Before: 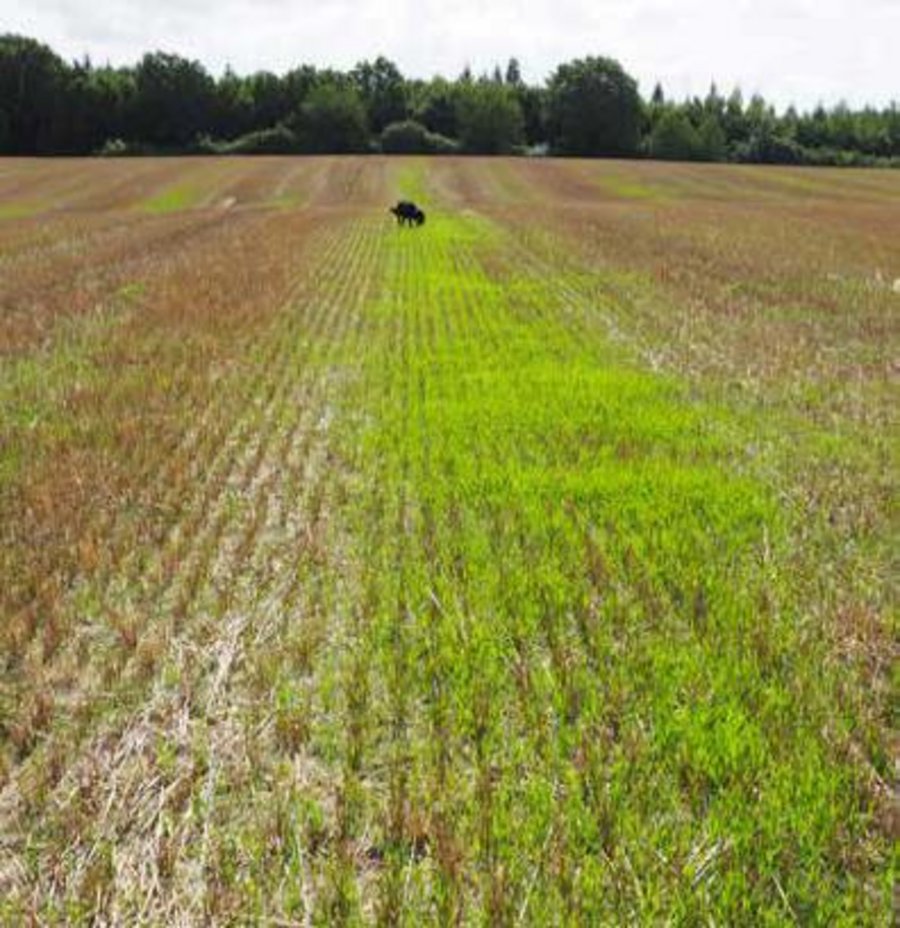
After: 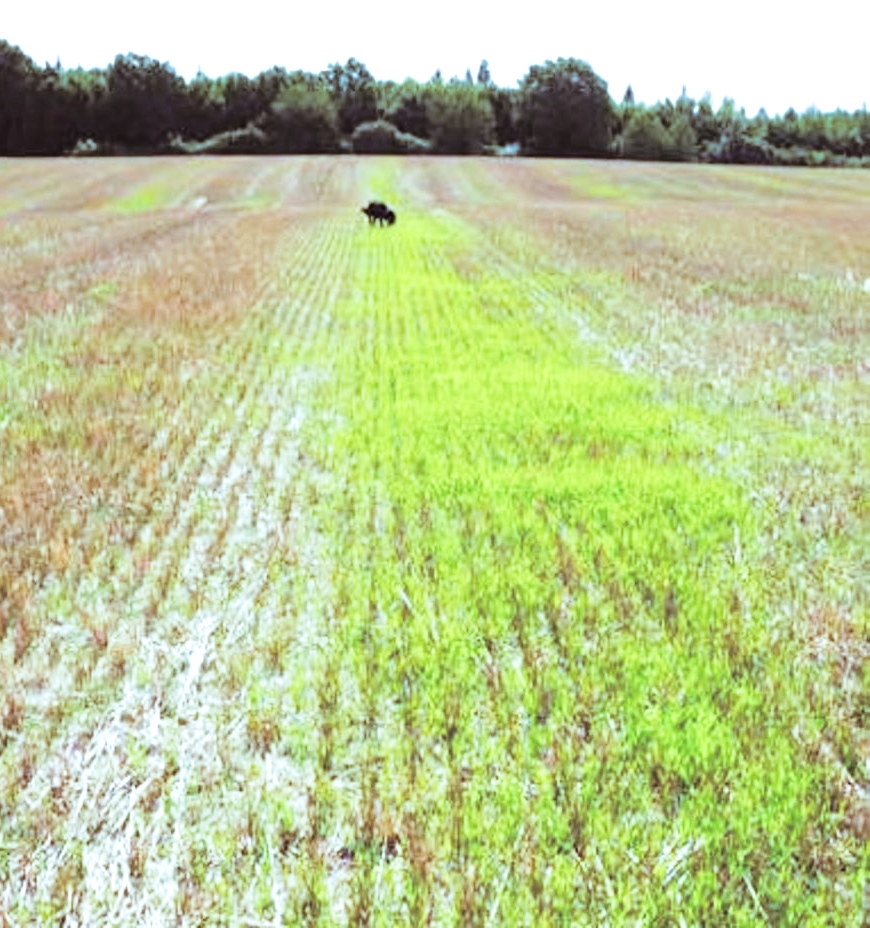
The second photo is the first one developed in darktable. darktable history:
white balance: emerald 1
crop and rotate: left 3.238%
exposure: exposure 0.496 EV, compensate highlight preservation false
tone equalizer: on, module defaults
base curve: curves: ch0 [(0, 0) (0.028, 0.03) (0.121, 0.232) (0.46, 0.748) (0.859, 0.968) (1, 1)], preserve colors none
split-toning: shadows › saturation 0.24, highlights › hue 54°, highlights › saturation 0.24
color correction: highlights a* -9.73, highlights b* -21.22
